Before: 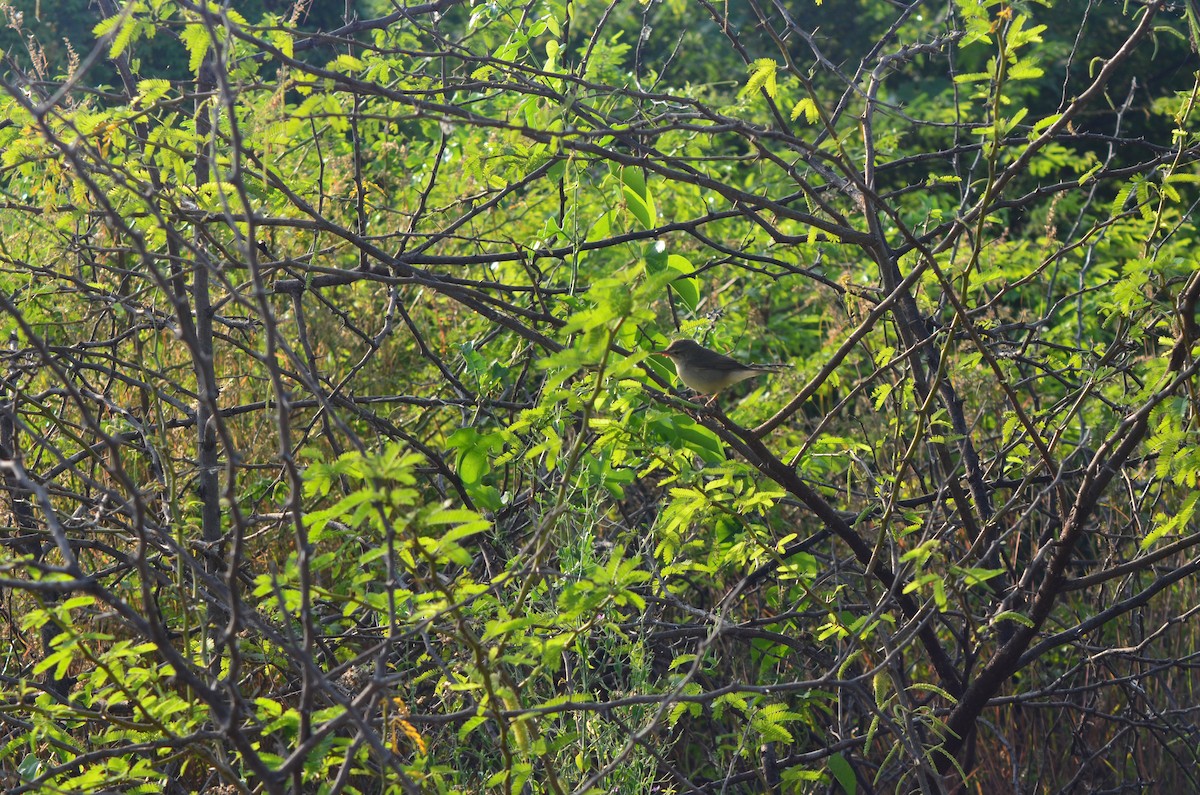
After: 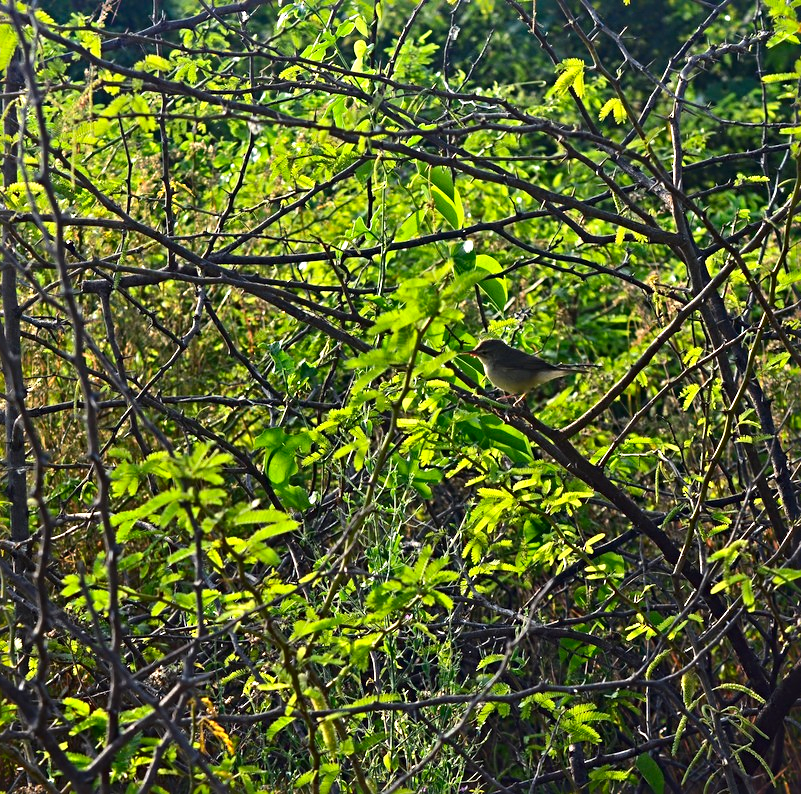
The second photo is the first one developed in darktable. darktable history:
contrast brightness saturation: contrast 0.121, brightness -0.118, saturation 0.205
crop and rotate: left 16.063%, right 17.173%
exposure: exposure 0.187 EV, compensate highlight preservation false
sharpen: radius 3.998
